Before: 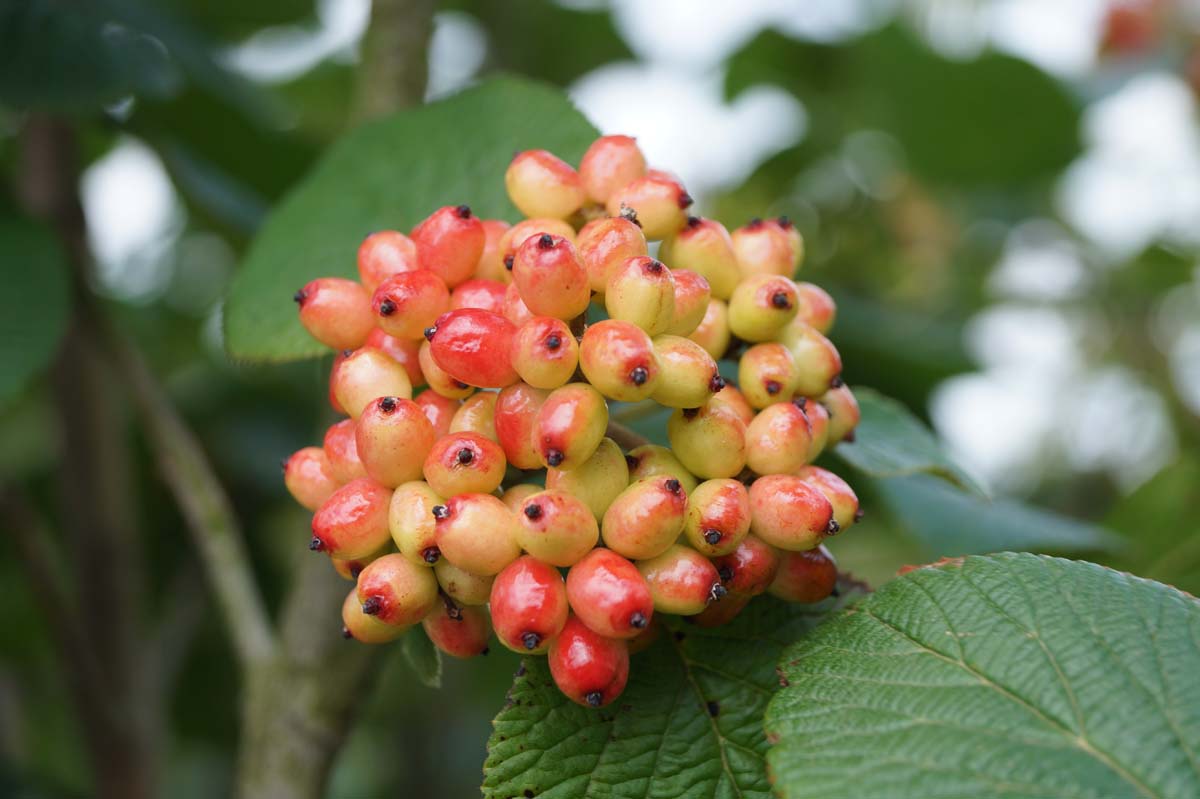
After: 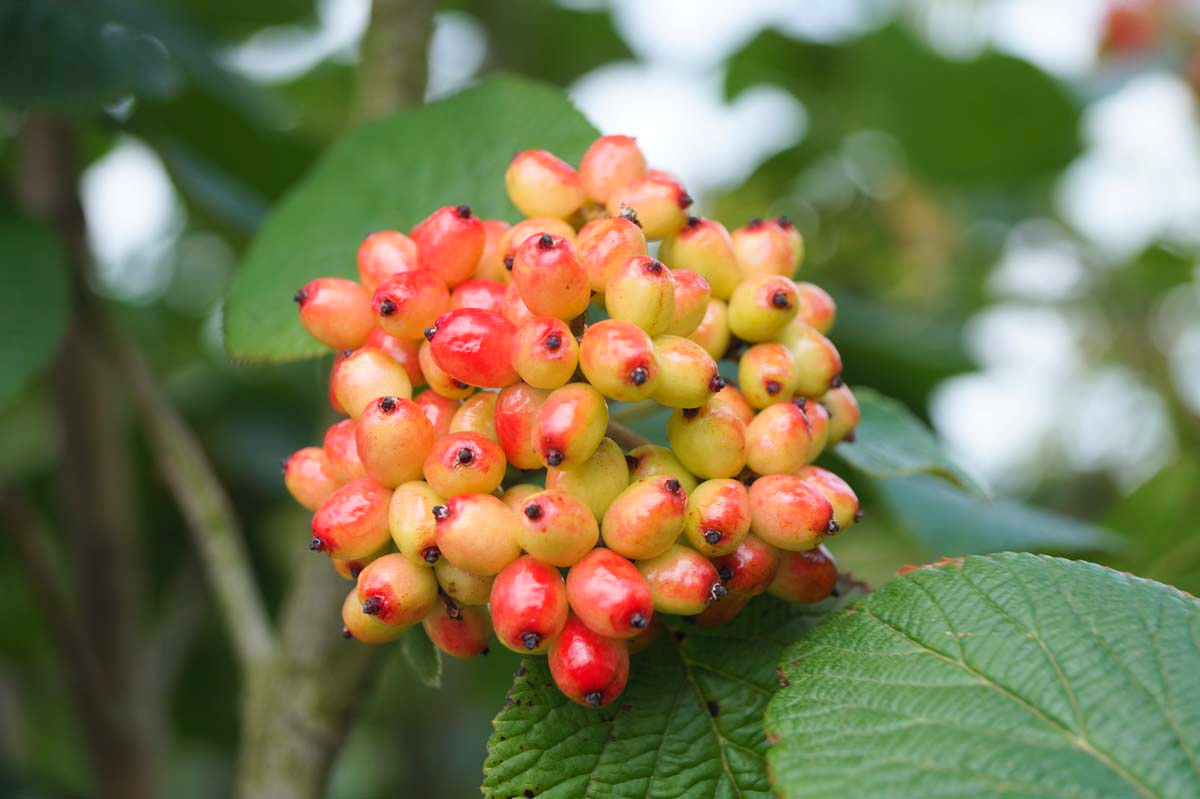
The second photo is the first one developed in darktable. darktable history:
contrast brightness saturation: contrast 0.073, brightness 0.081, saturation 0.177
